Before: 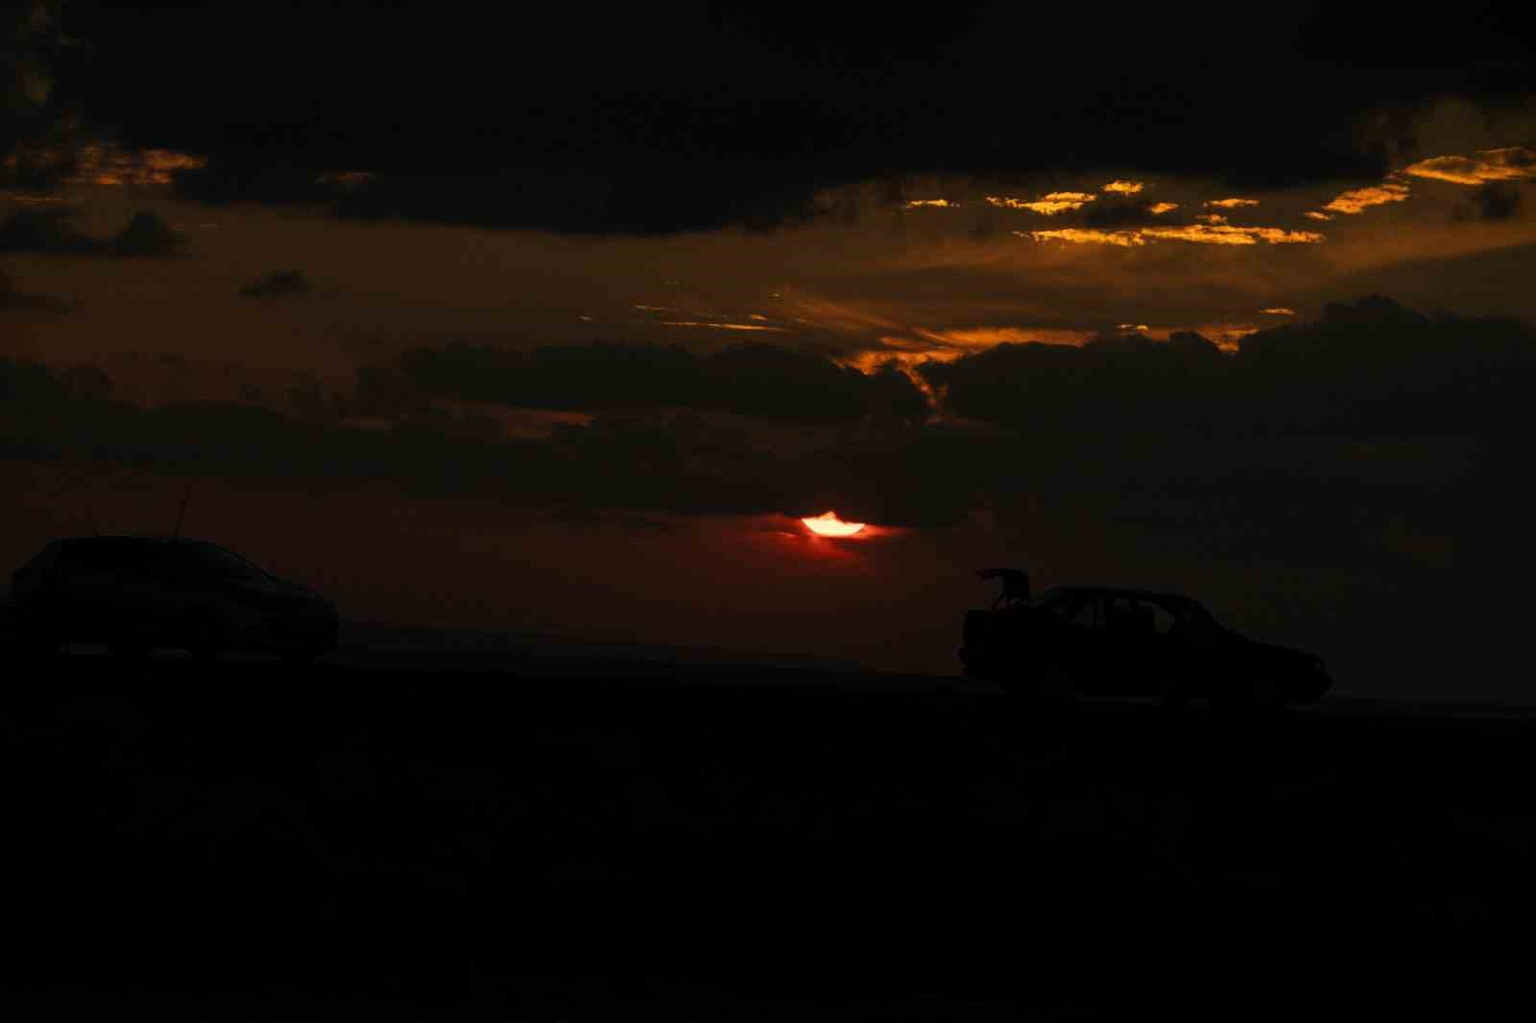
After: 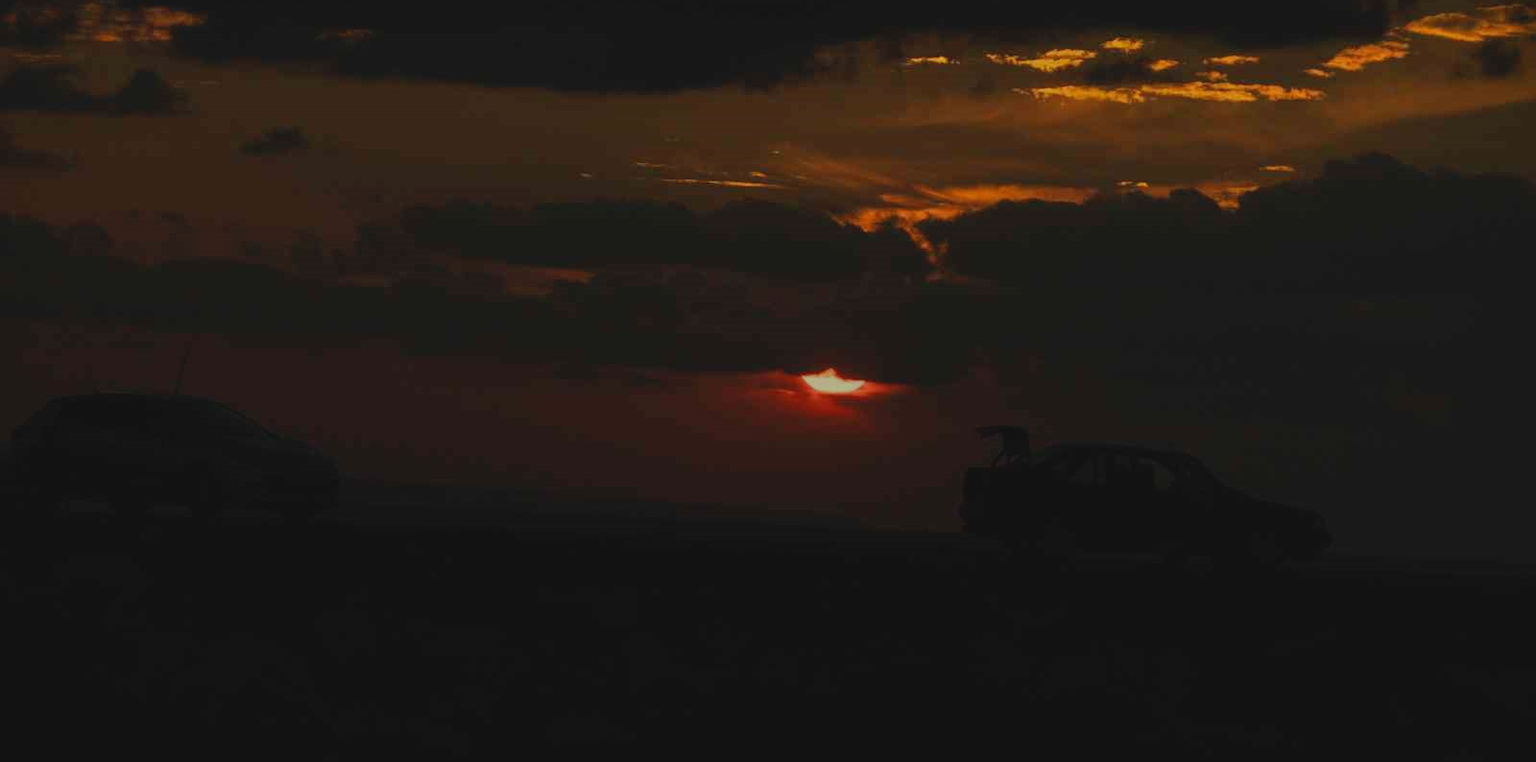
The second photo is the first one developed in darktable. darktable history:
contrast brightness saturation: contrast -0.113
tone equalizer: -8 EV -0.026 EV, -7 EV 0.009 EV, -6 EV -0.008 EV, -5 EV 0.005 EV, -4 EV -0.036 EV, -3 EV -0.232 EV, -2 EV -0.64 EV, -1 EV -0.983 EV, +0 EV -0.955 EV, mask exposure compensation -0.509 EV
crop: top 13.994%, bottom 11.501%
